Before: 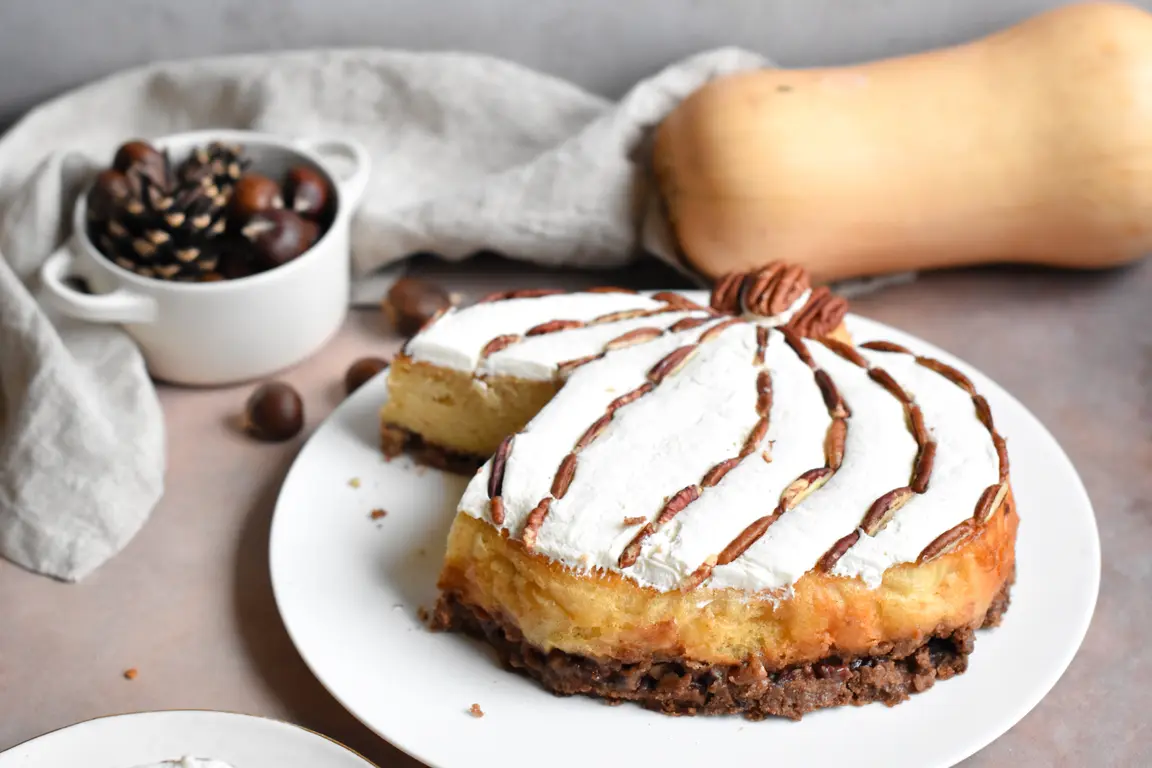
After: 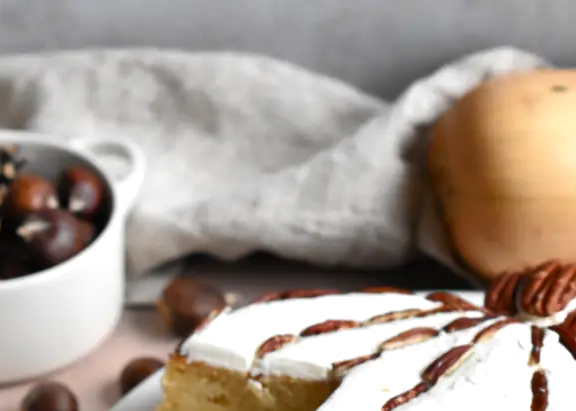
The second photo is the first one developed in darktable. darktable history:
crop: left 19.556%, right 30.401%, bottom 46.458%
shadows and highlights: radius 171.16, shadows 27, white point adjustment 3.13, highlights -67.95, soften with gaussian
